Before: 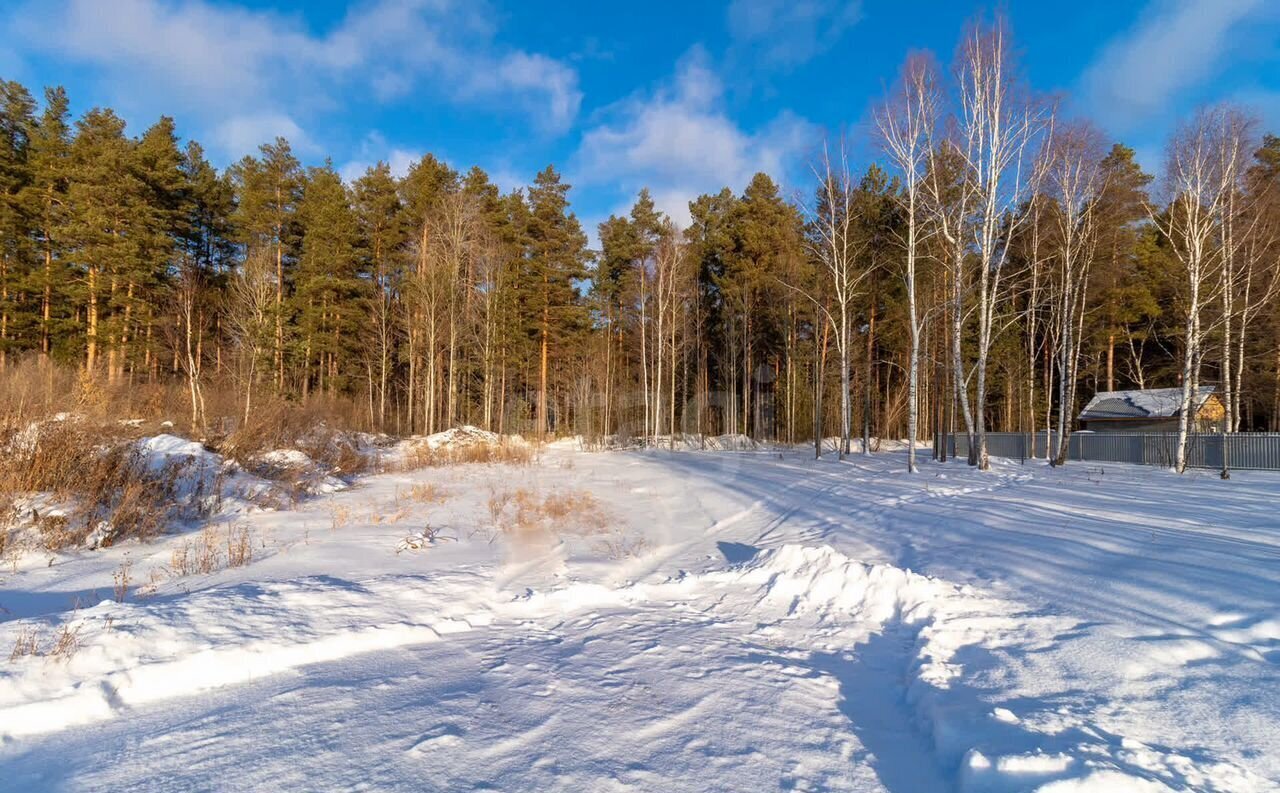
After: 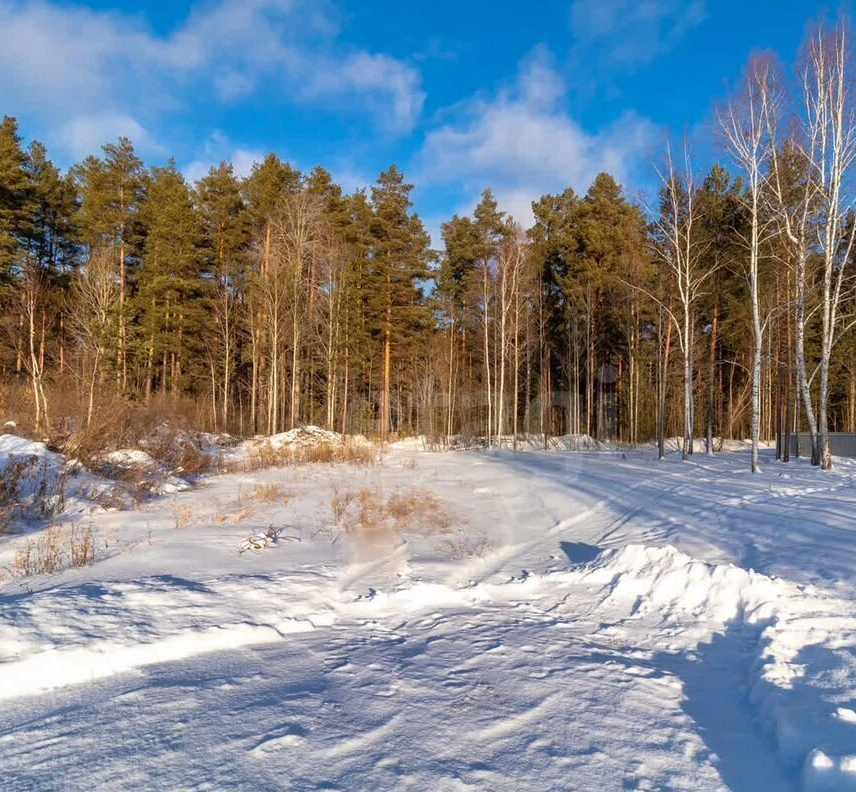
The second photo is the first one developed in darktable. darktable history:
crop and rotate: left 12.332%, right 20.773%
shadows and highlights: soften with gaussian
